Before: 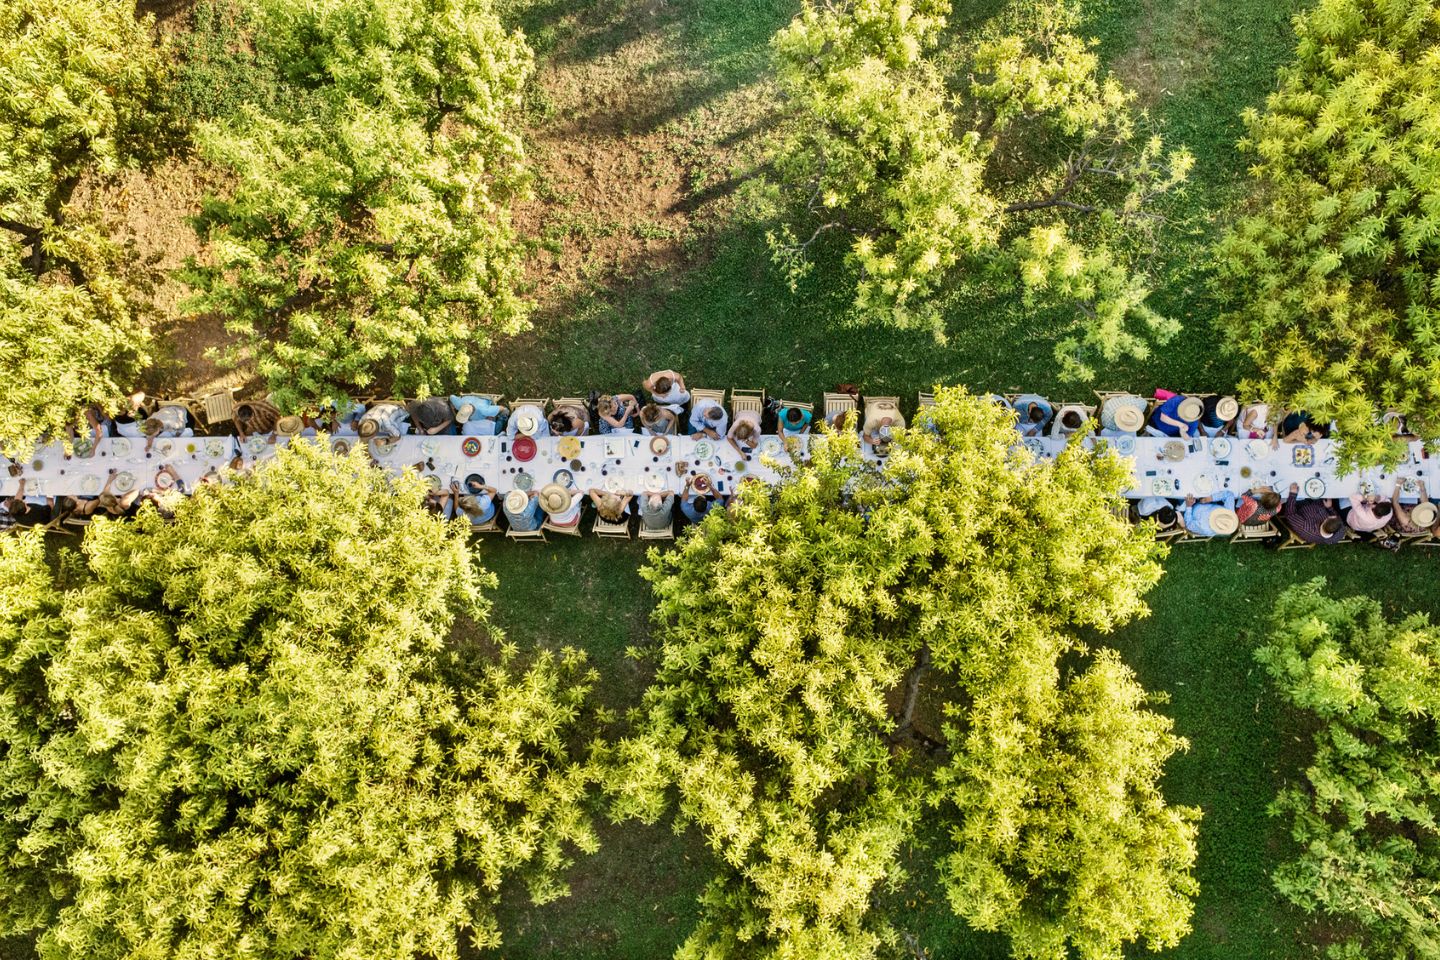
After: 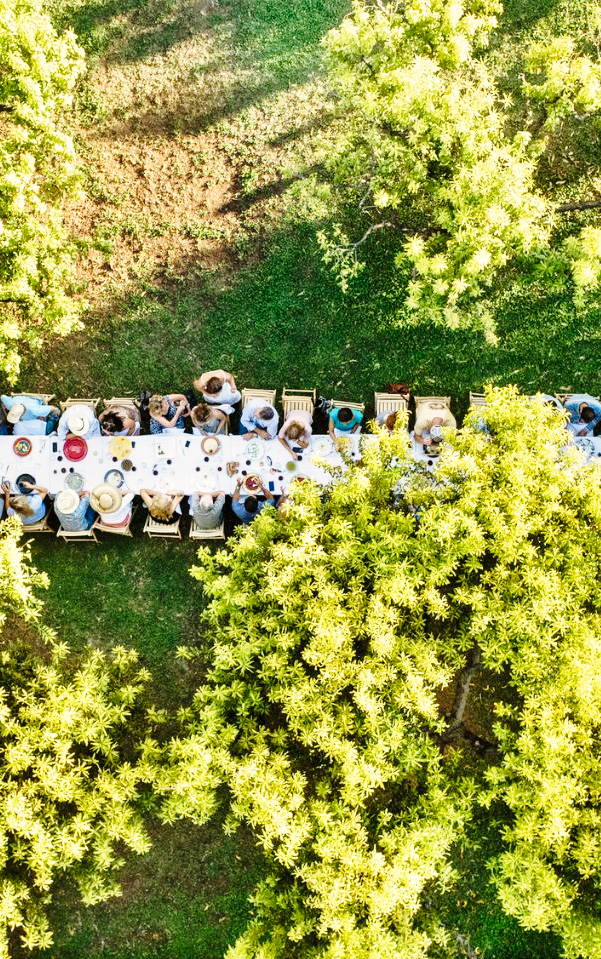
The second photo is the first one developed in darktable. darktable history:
tone equalizer: on, module defaults
base curve: curves: ch0 [(0, 0) (0.028, 0.03) (0.121, 0.232) (0.46, 0.748) (0.859, 0.968) (1, 1)], preserve colors none
crop: left 31.204%, right 27.037%
